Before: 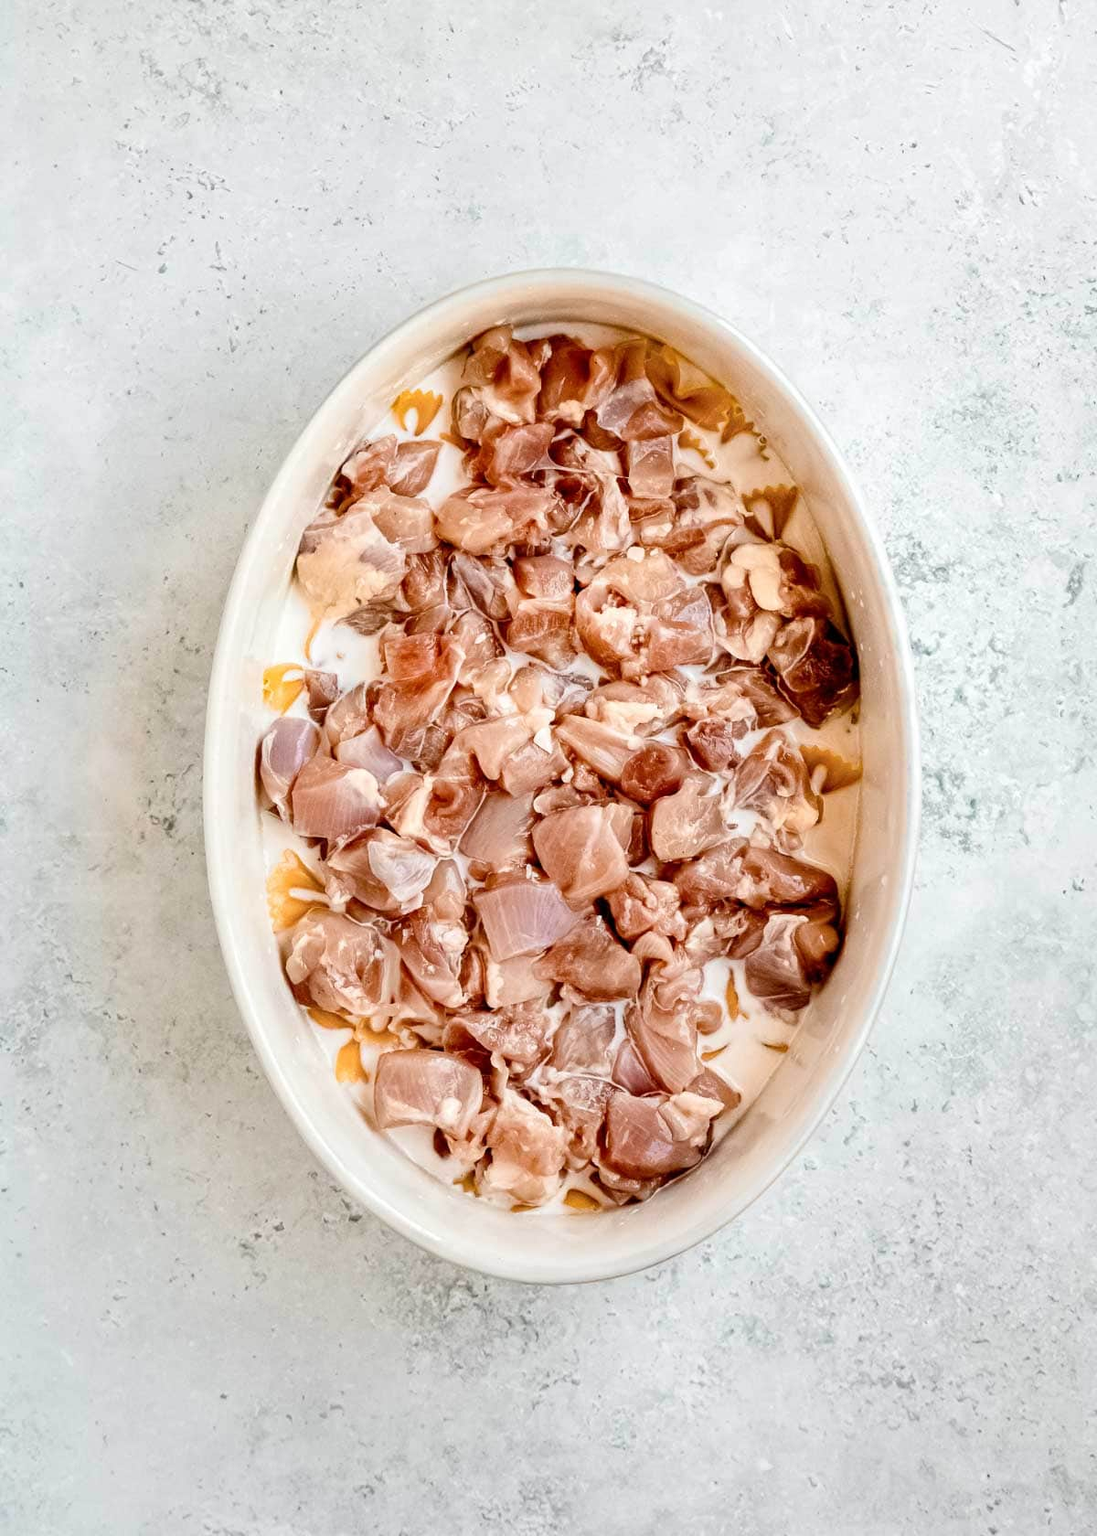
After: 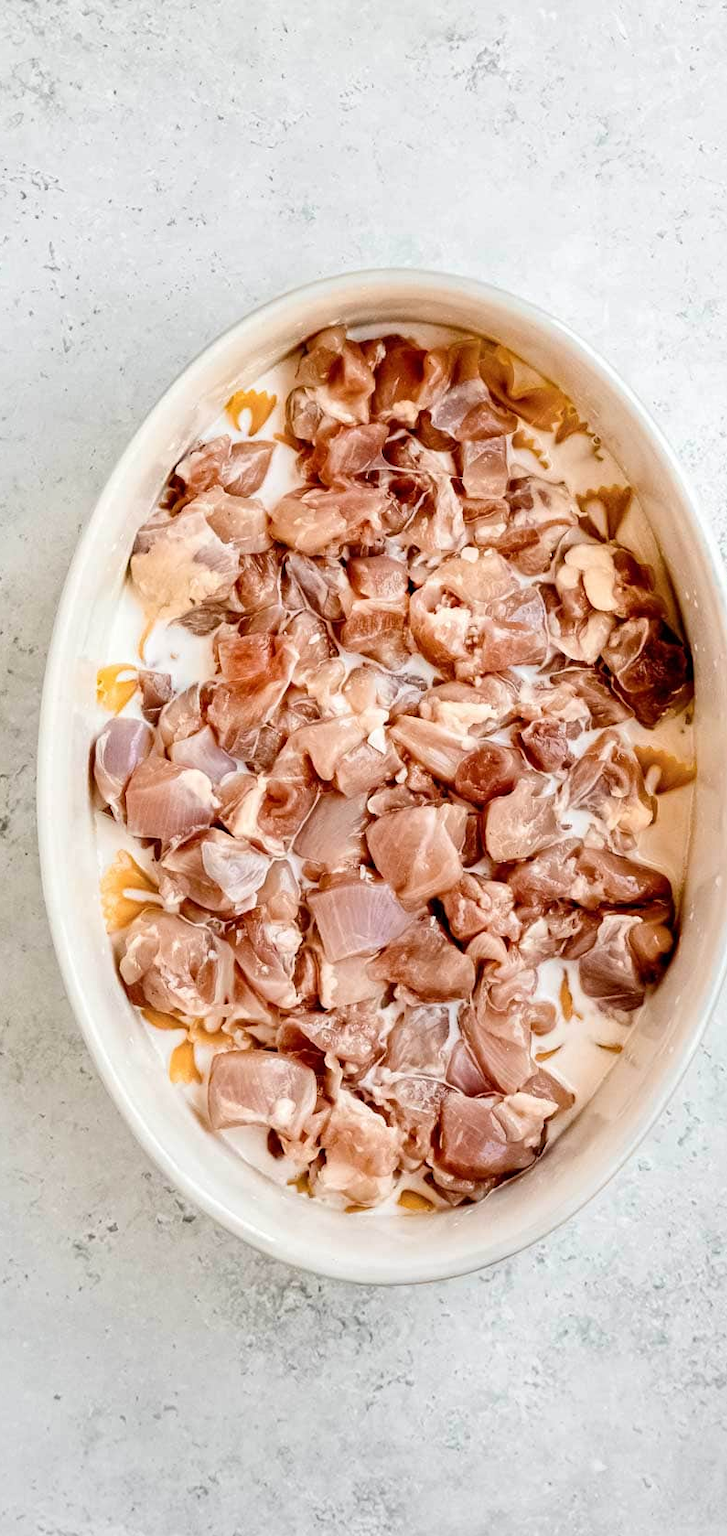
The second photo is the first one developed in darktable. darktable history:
crop and rotate: left 15.232%, right 18.517%
